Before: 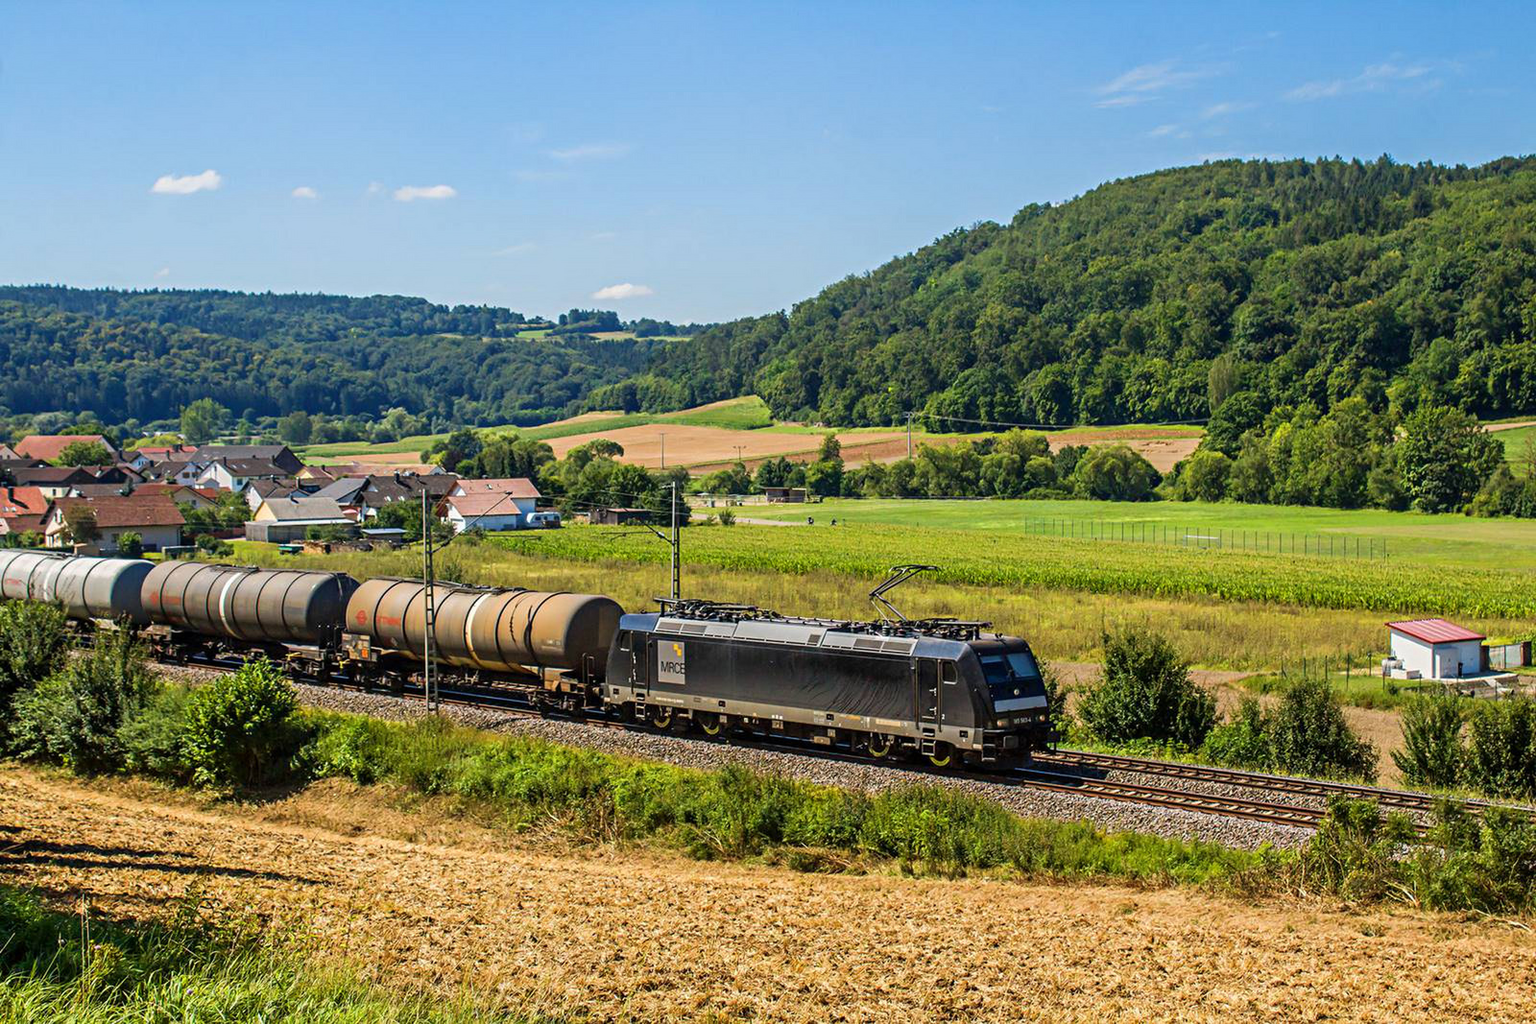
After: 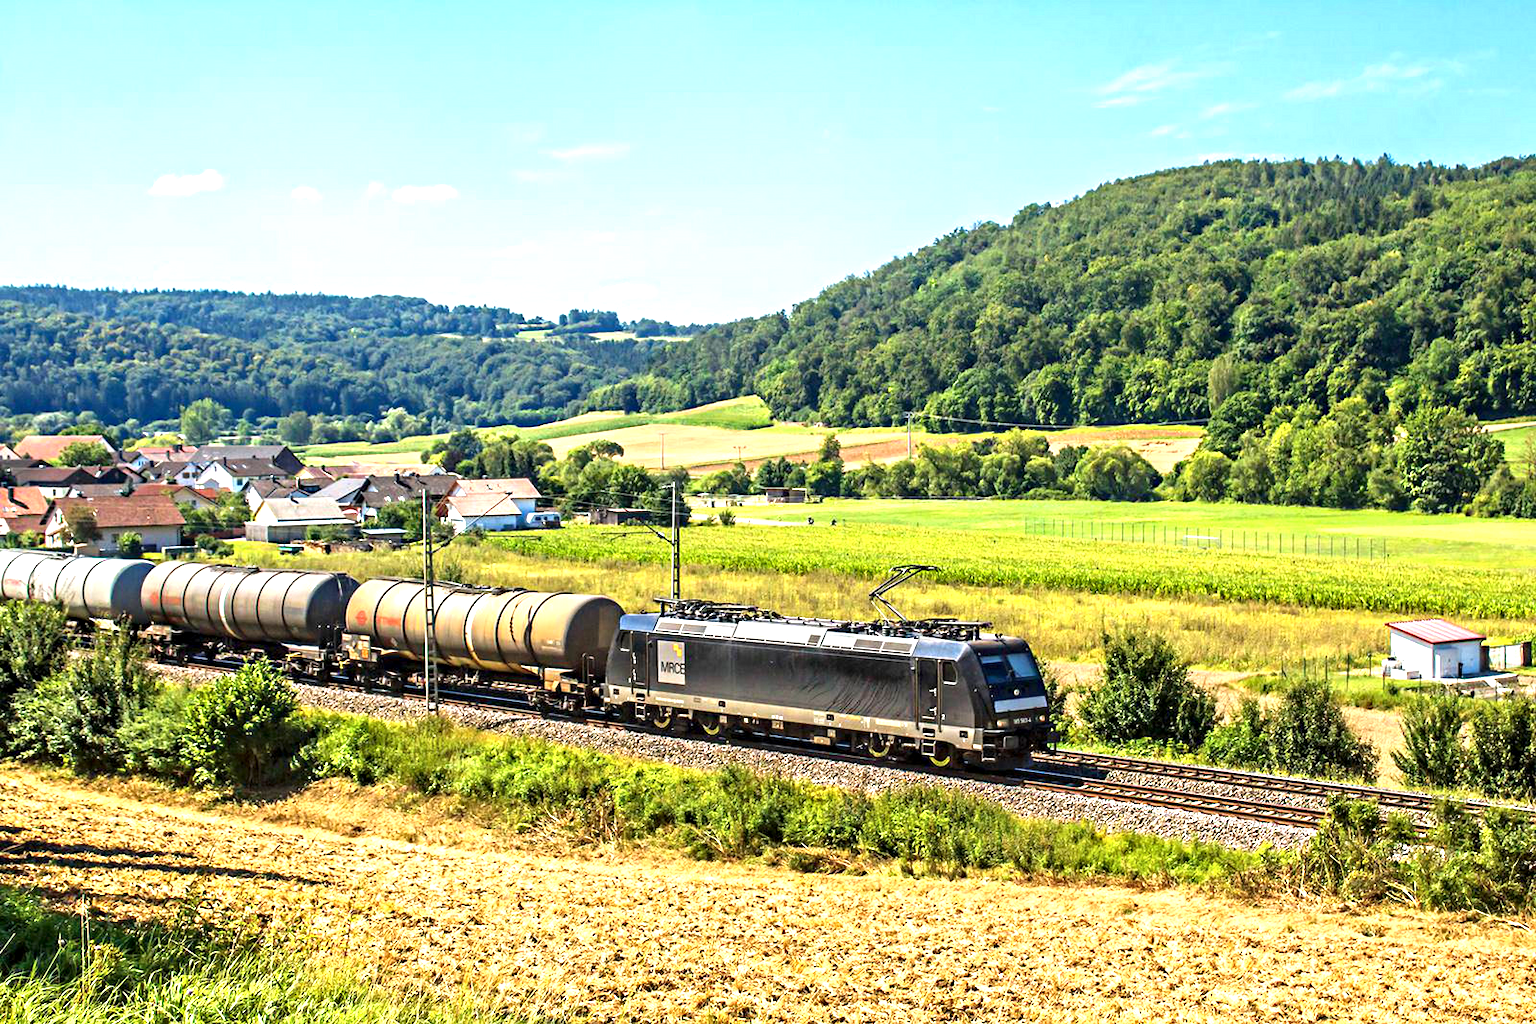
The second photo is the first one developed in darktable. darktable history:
exposure: black level correction 0, exposure 1.2 EV, compensate highlight preservation false
contrast equalizer: y [[0.5, 0.5, 0.544, 0.569, 0.5, 0.5], [0.5 ×6], [0.5 ×6], [0 ×6], [0 ×6]]
